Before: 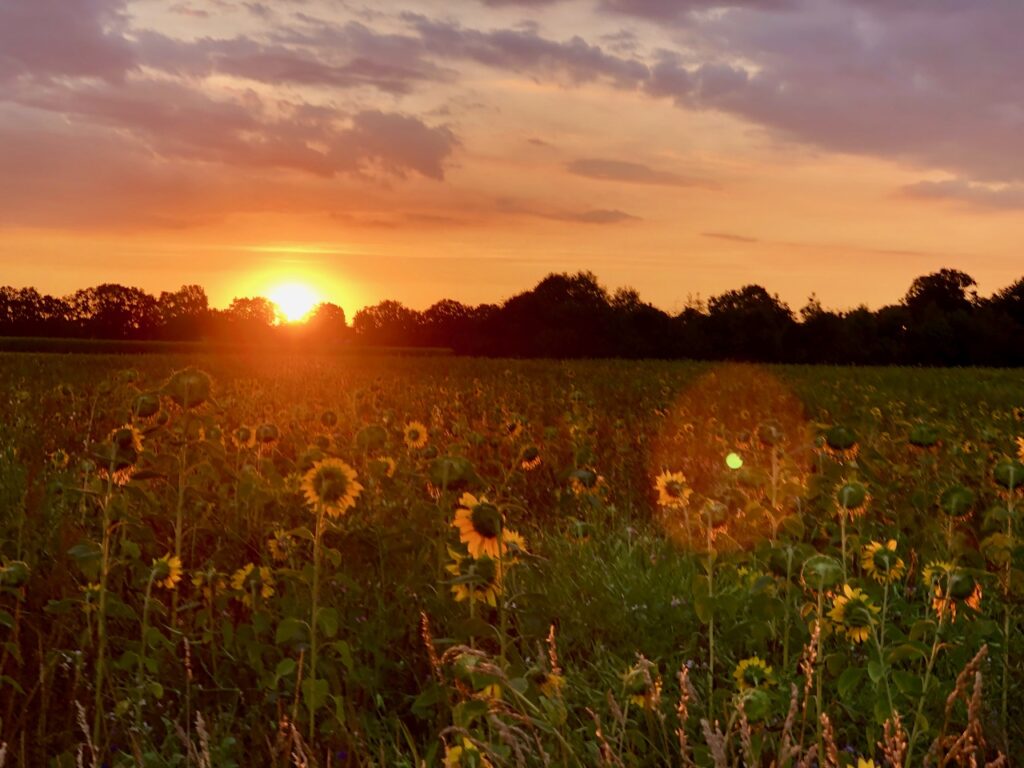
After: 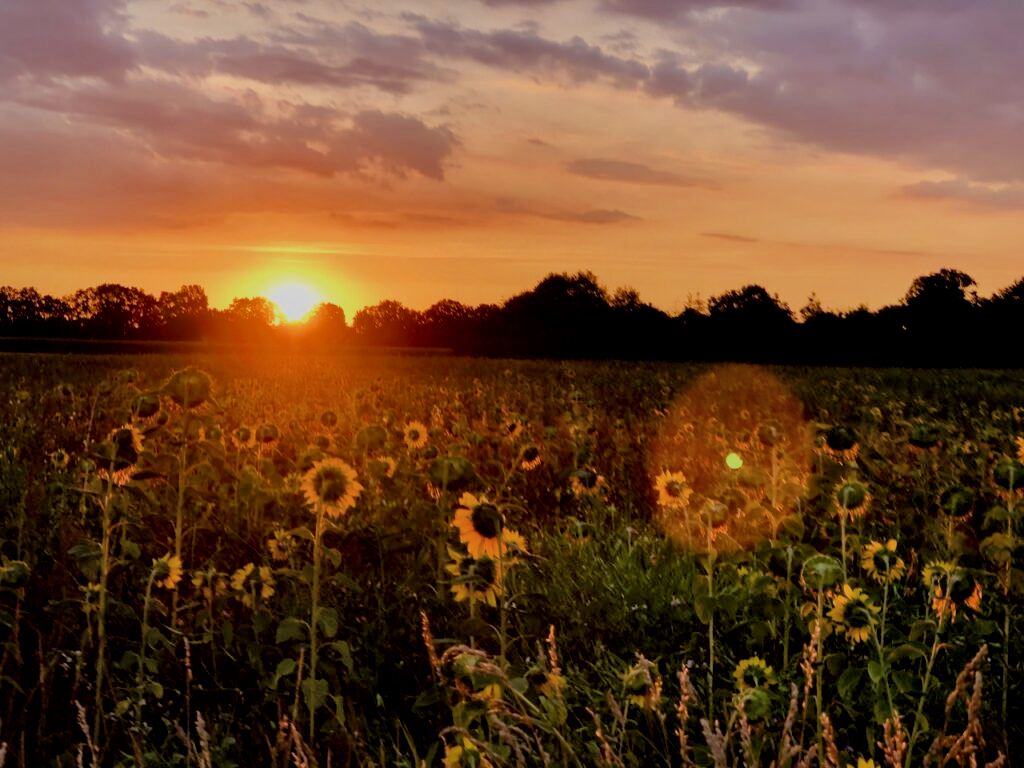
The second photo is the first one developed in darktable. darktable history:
local contrast: mode bilateral grid, contrast 20, coarseness 51, detail 150%, midtone range 0.2
filmic rgb: black relative exposure -6.12 EV, white relative exposure 6.97 EV, threshold 5.97 EV, hardness 2.26, color science v6 (2022), enable highlight reconstruction true
